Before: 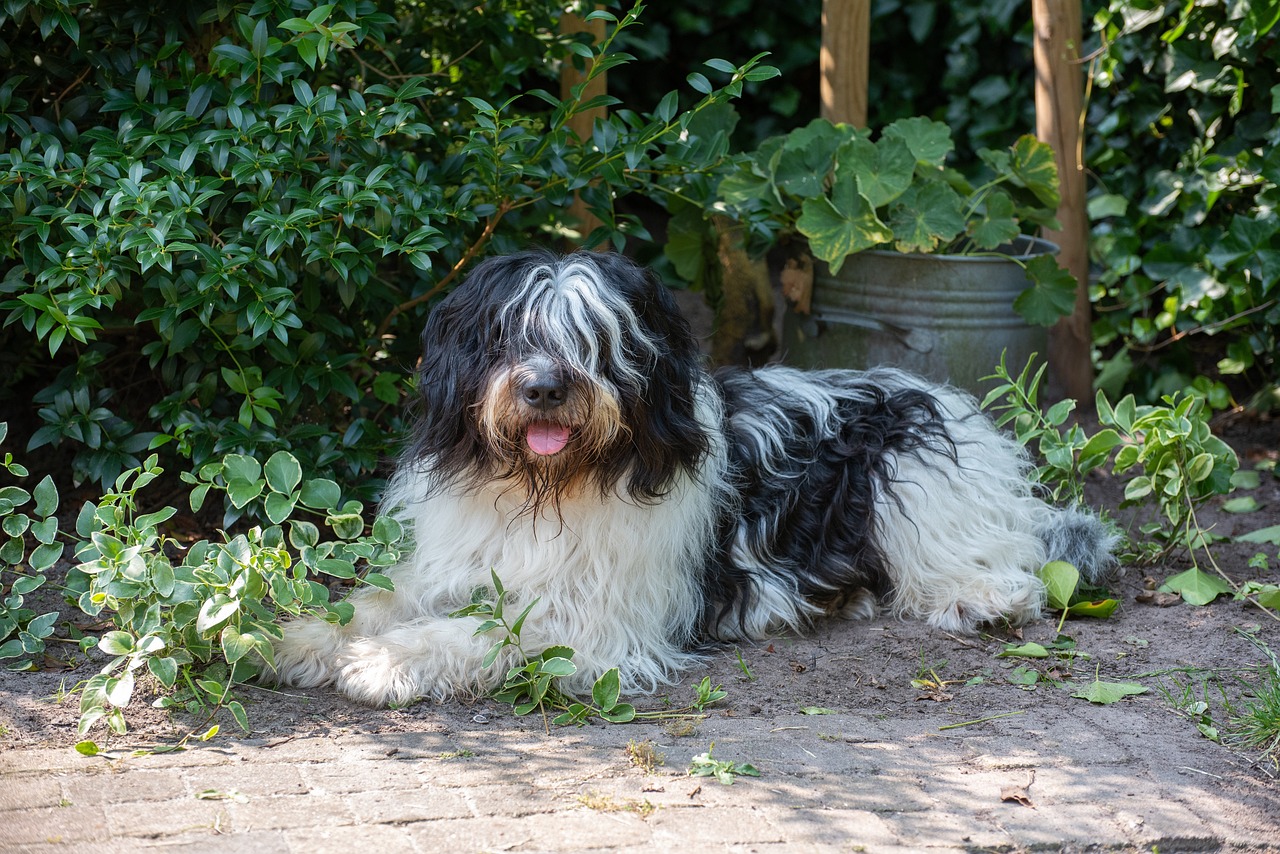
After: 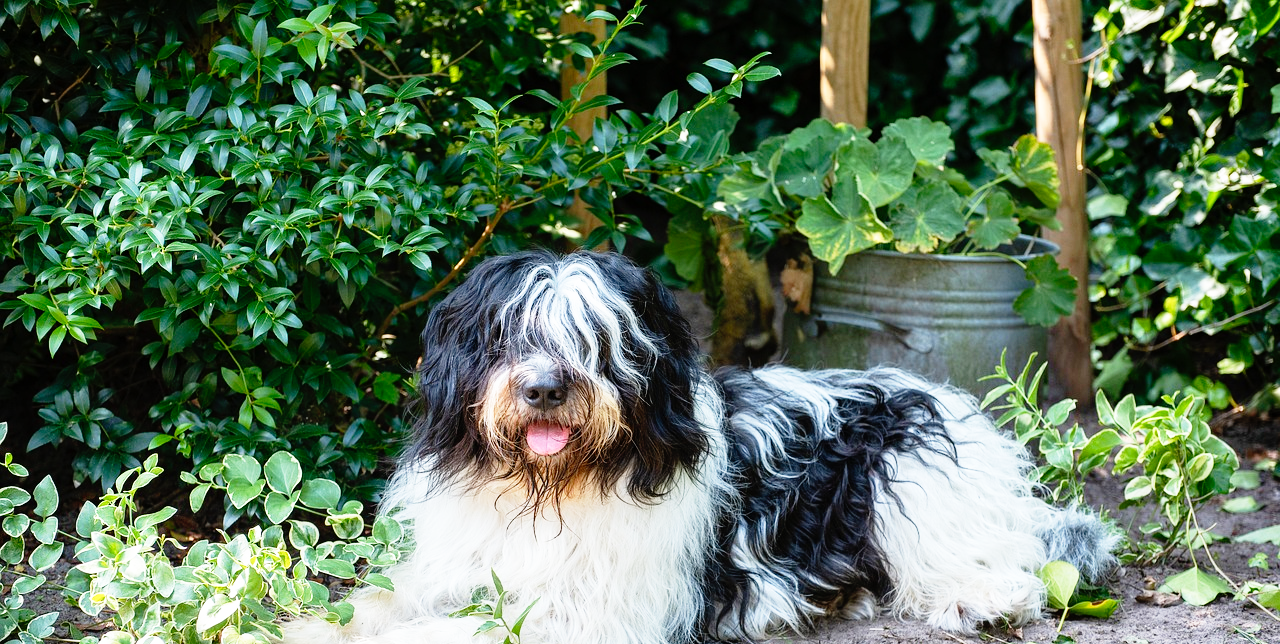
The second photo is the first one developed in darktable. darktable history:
base curve: curves: ch0 [(0, 0) (0.012, 0.01) (0.073, 0.168) (0.31, 0.711) (0.645, 0.957) (1, 1)], preserve colors none
crop: bottom 24.493%
